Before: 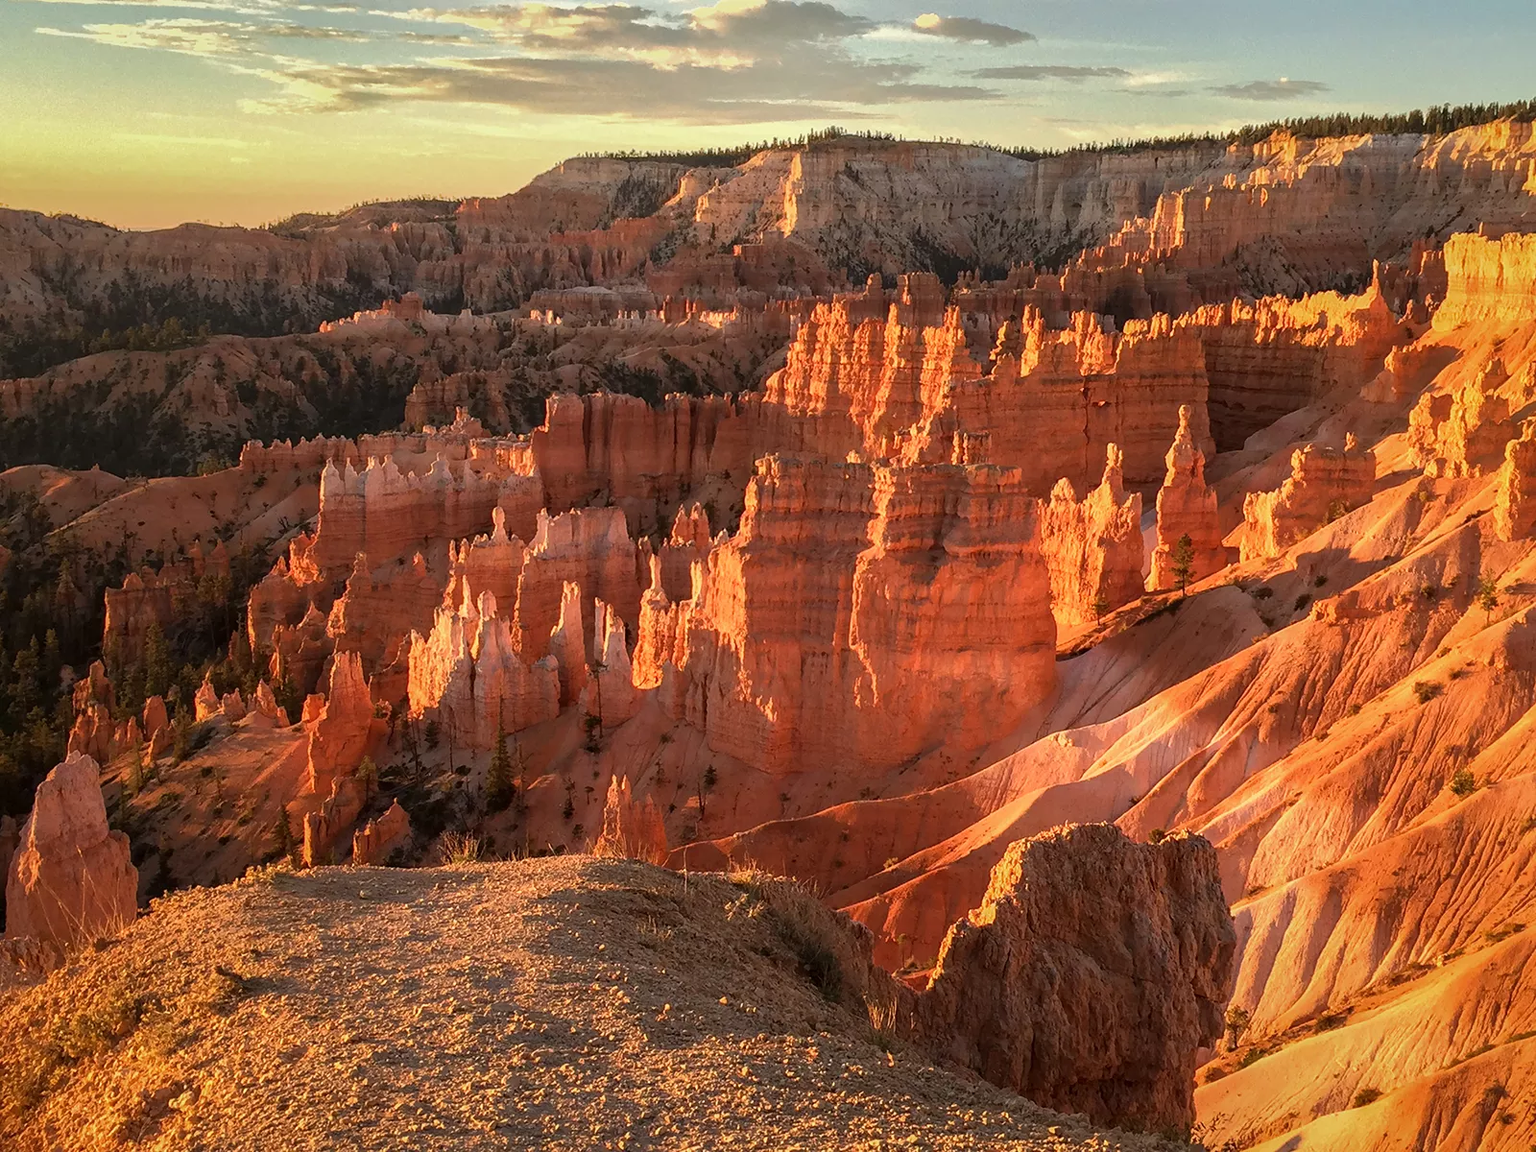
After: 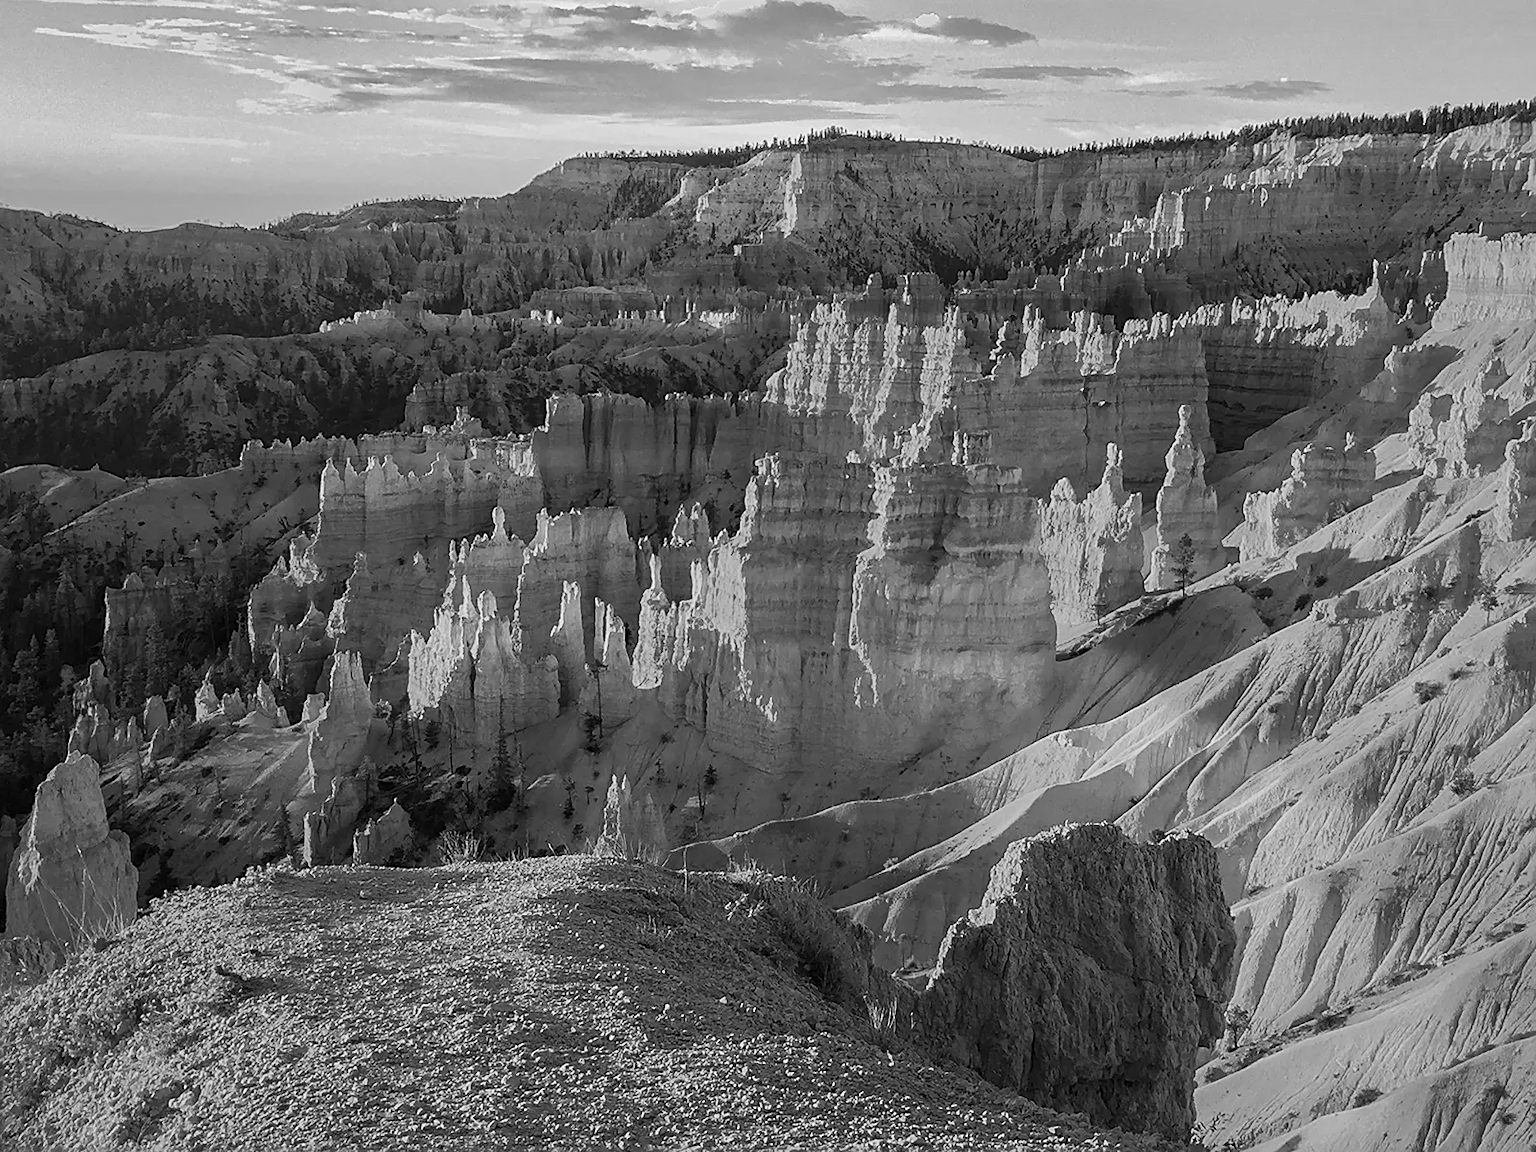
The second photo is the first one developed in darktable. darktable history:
color zones: curves: ch0 [(0, 0.613) (0.01, 0.613) (0.245, 0.448) (0.498, 0.529) (0.642, 0.665) (0.879, 0.777) (0.99, 0.613)]; ch1 [(0, 0) (0.143, 0) (0.286, 0) (0.429, 0) (0.571, 0) (0.714, 0) (0.857, 0)]
sharpen: on, module defaults
